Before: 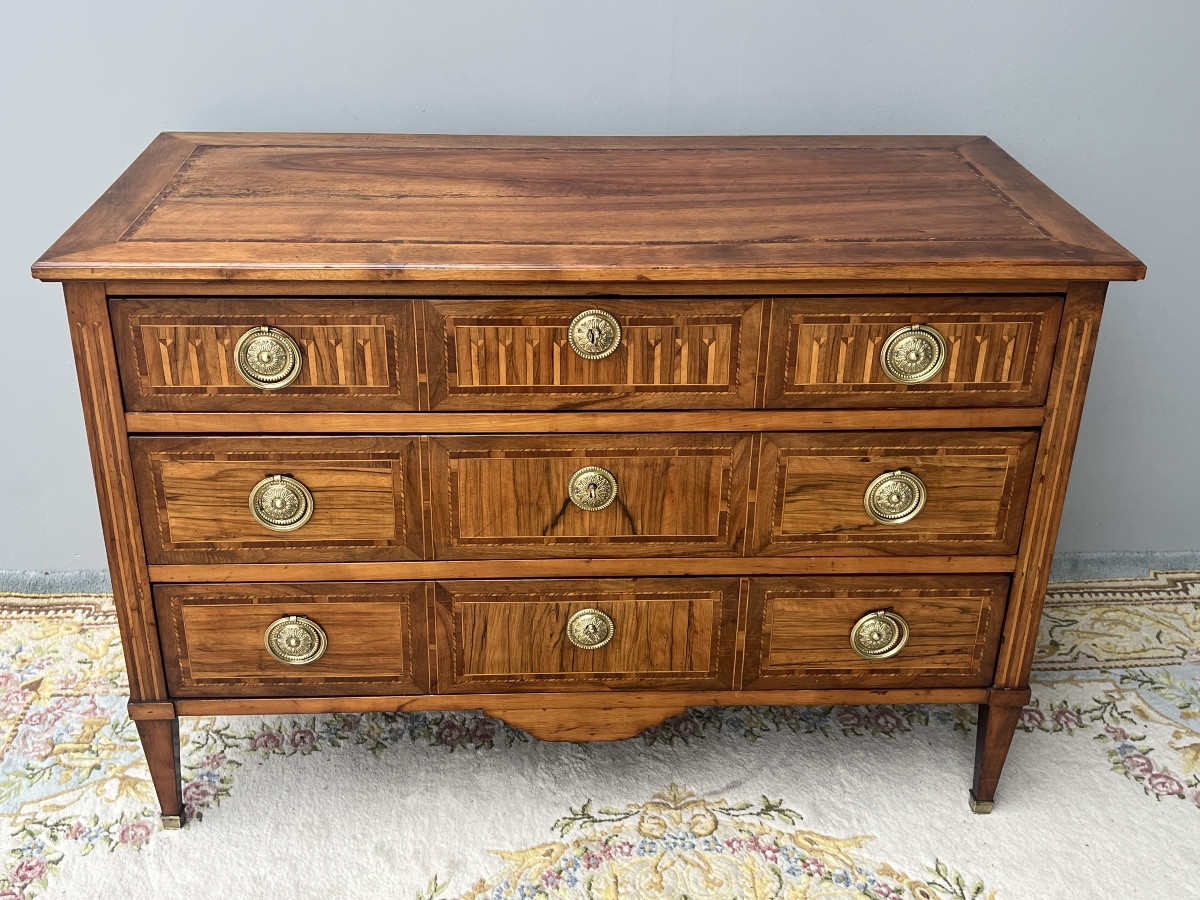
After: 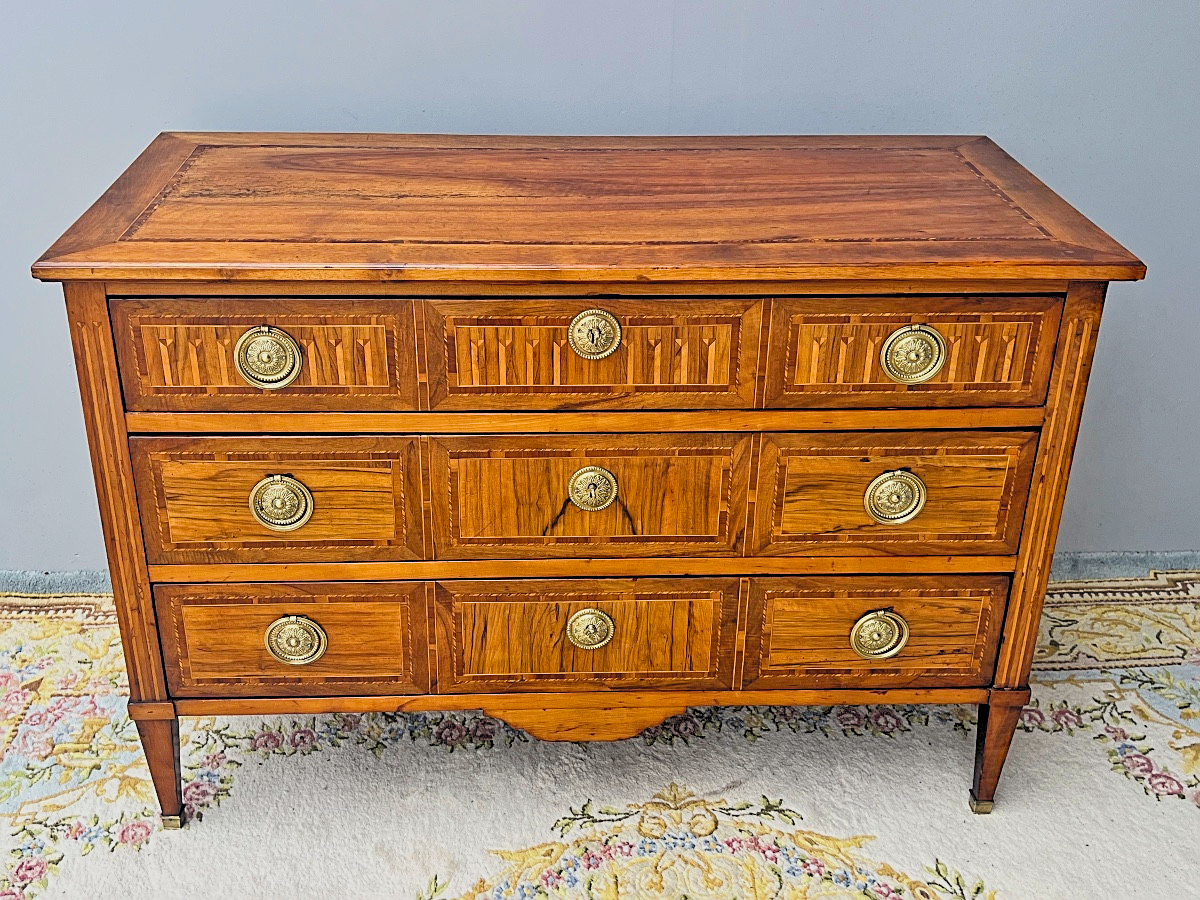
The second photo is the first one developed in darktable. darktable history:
filmic rgb: black relative exposure -5 EV, white relative exposure 4 EV, hardness 2.9, contrast 1.192, highlights saturation mix -30.28%, color science v6 (2022)
sharpen: on, module defaults
haze removal: strength 0.297, distance 0.255, compatibility mode true, adaptive false
color balance rgb: power › chroma 0.279%, power › hue 22.79°, global offset › chroma 0.121%, global offset › hue 253.89°, linear chroma grading › global chroma 15.237%, perceptual saturation grading › global saturation 9.913%, global vibrance 14.361%
tone equalizer: -7 EV 0.161 EV, -6 EV 0.604 EV, -5 EV 1.19 EV, -4 EV 1.34 EV, -3 EV 1.14 EV, -2 EV 0.6 EV, -1 EV 0.168 EV
